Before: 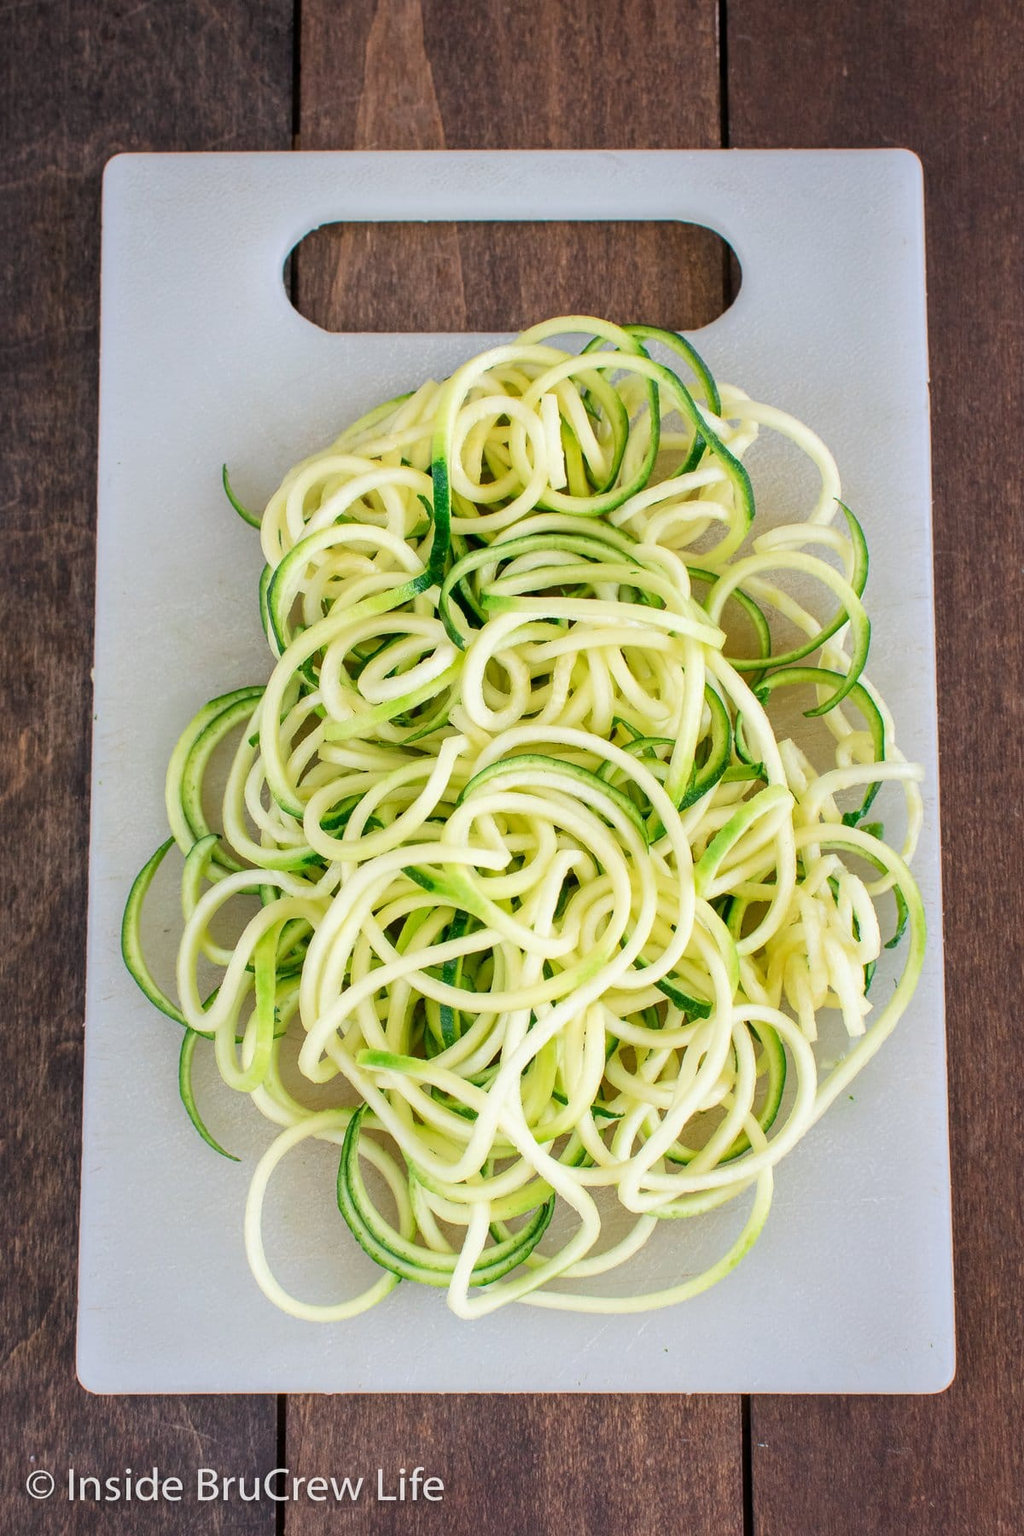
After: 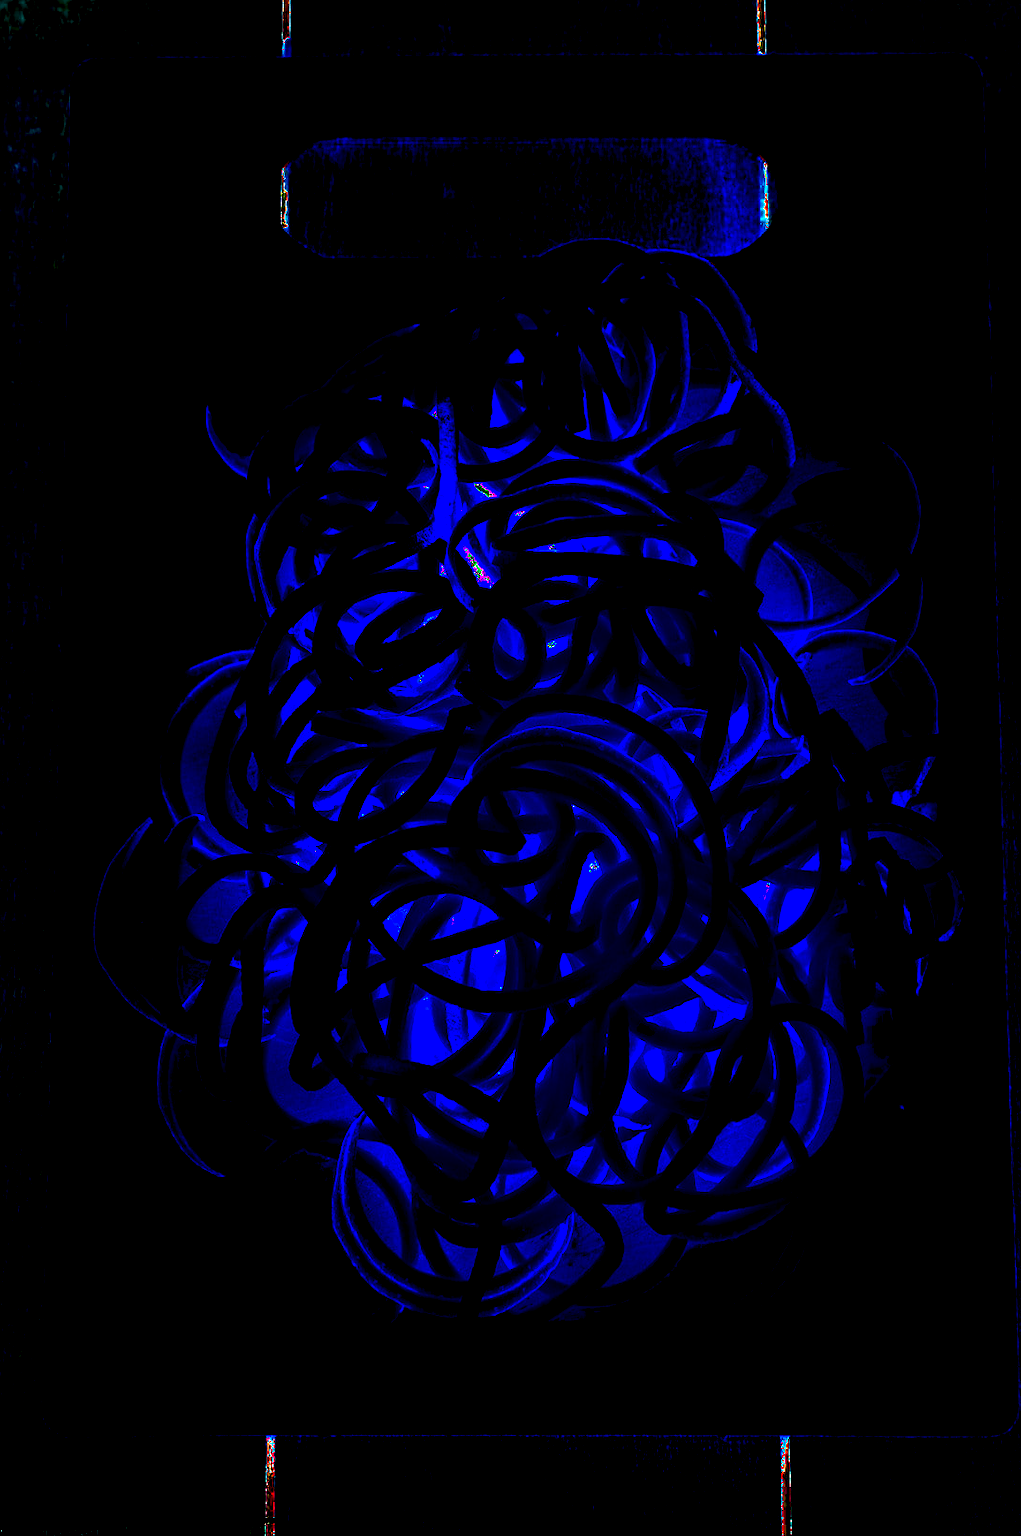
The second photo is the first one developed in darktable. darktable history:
crop: left 3.722%, top 6.466%, right 6.252%, bottom 3.31%
local contrast: highlights 105%, shadows 98%, detail 119%, midtone range 0.2
exposure: exposure 7.905 EV, compensate highlight preservation false
shadows and highlights: shadows 39.76, highlights -53.27, low approximation 0.01, soften with gaussian
tone curve: curves: ch0 [(0, 0) (0.003, 0.008) (0.011, 0.017) (0.025, 0.027) (0.044, 0.043) (0.069, 0.059) (0.1, 0.086) (0.136, 0.112) (0.177, 0.152) (0.224, 0.203) (0.277, 0.277) (0.335, 0.346) (0.399, 0.439) (0.468, 0.527) (0.543, 0.613) (0.623, 0.693) (0.709, 0.787) (0.801, 0.863) (0.898, 0.927) (1, 1)], color space Lab, independent channels, preserve colors none
